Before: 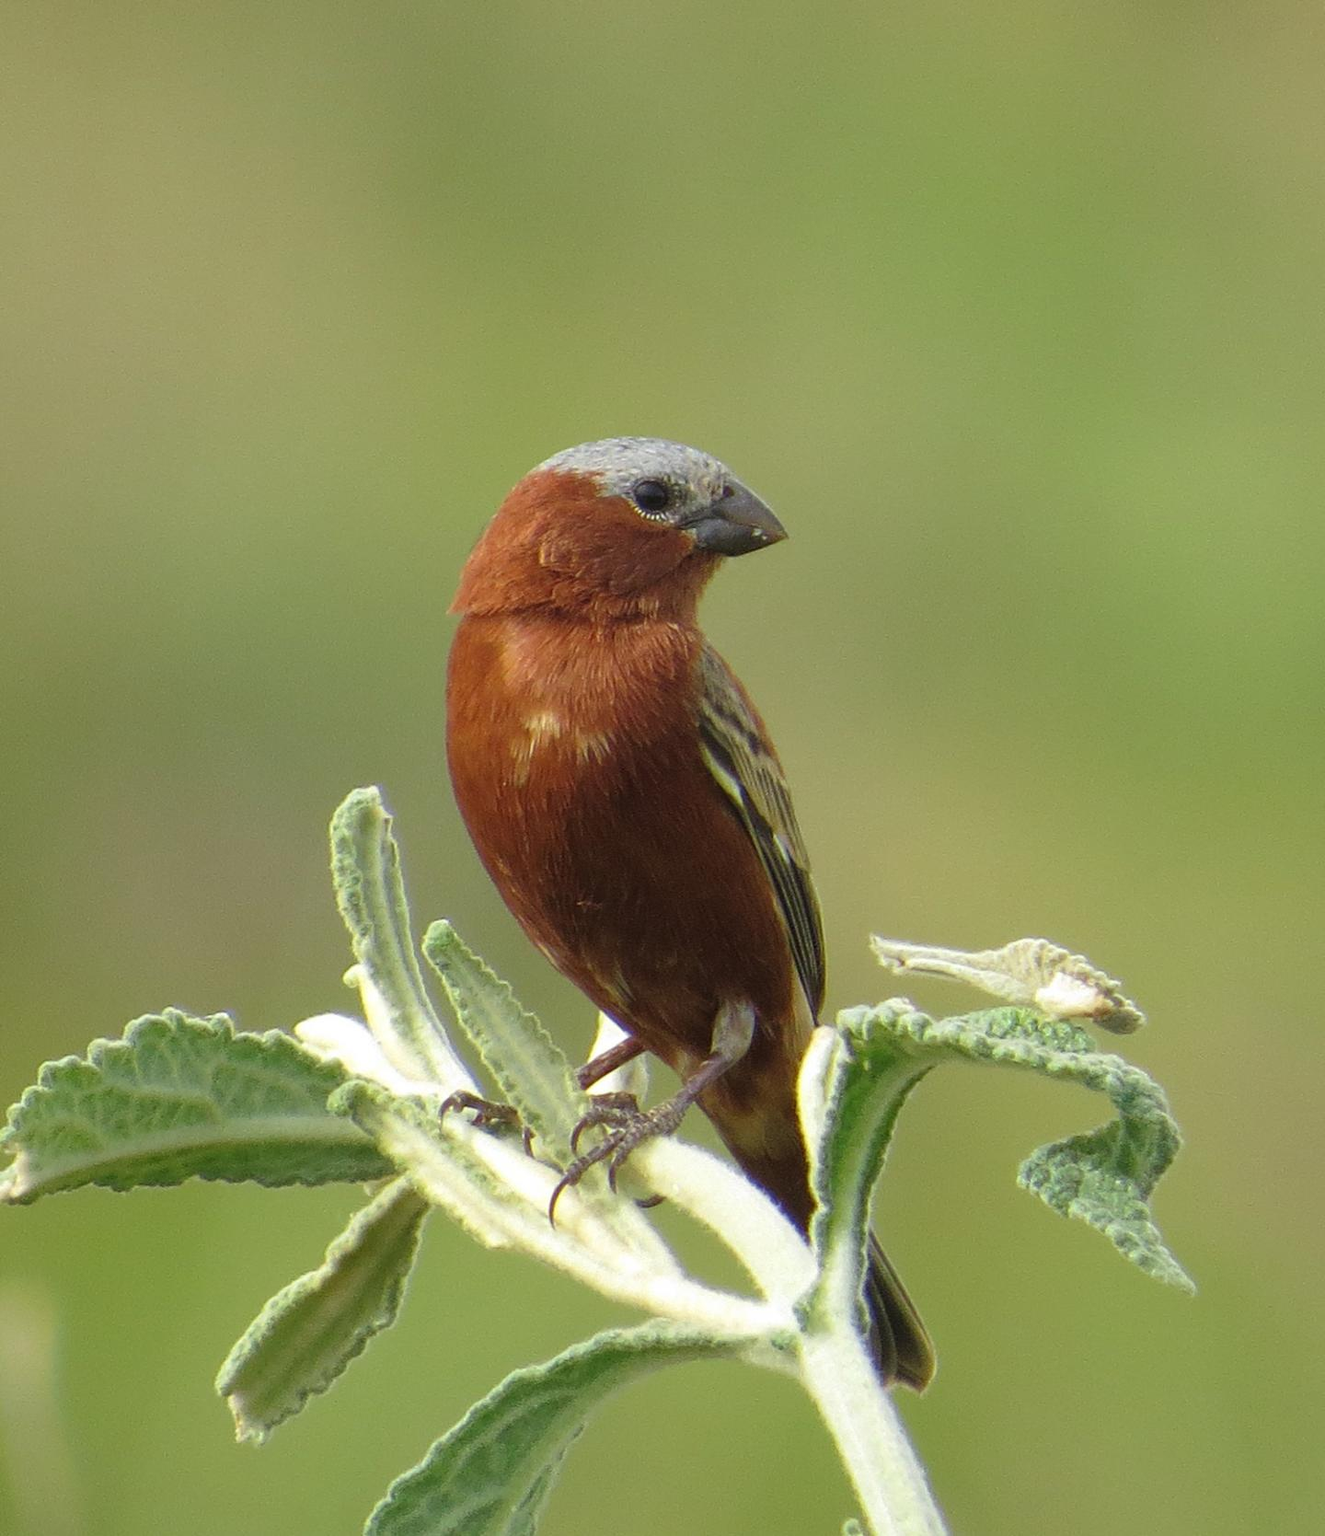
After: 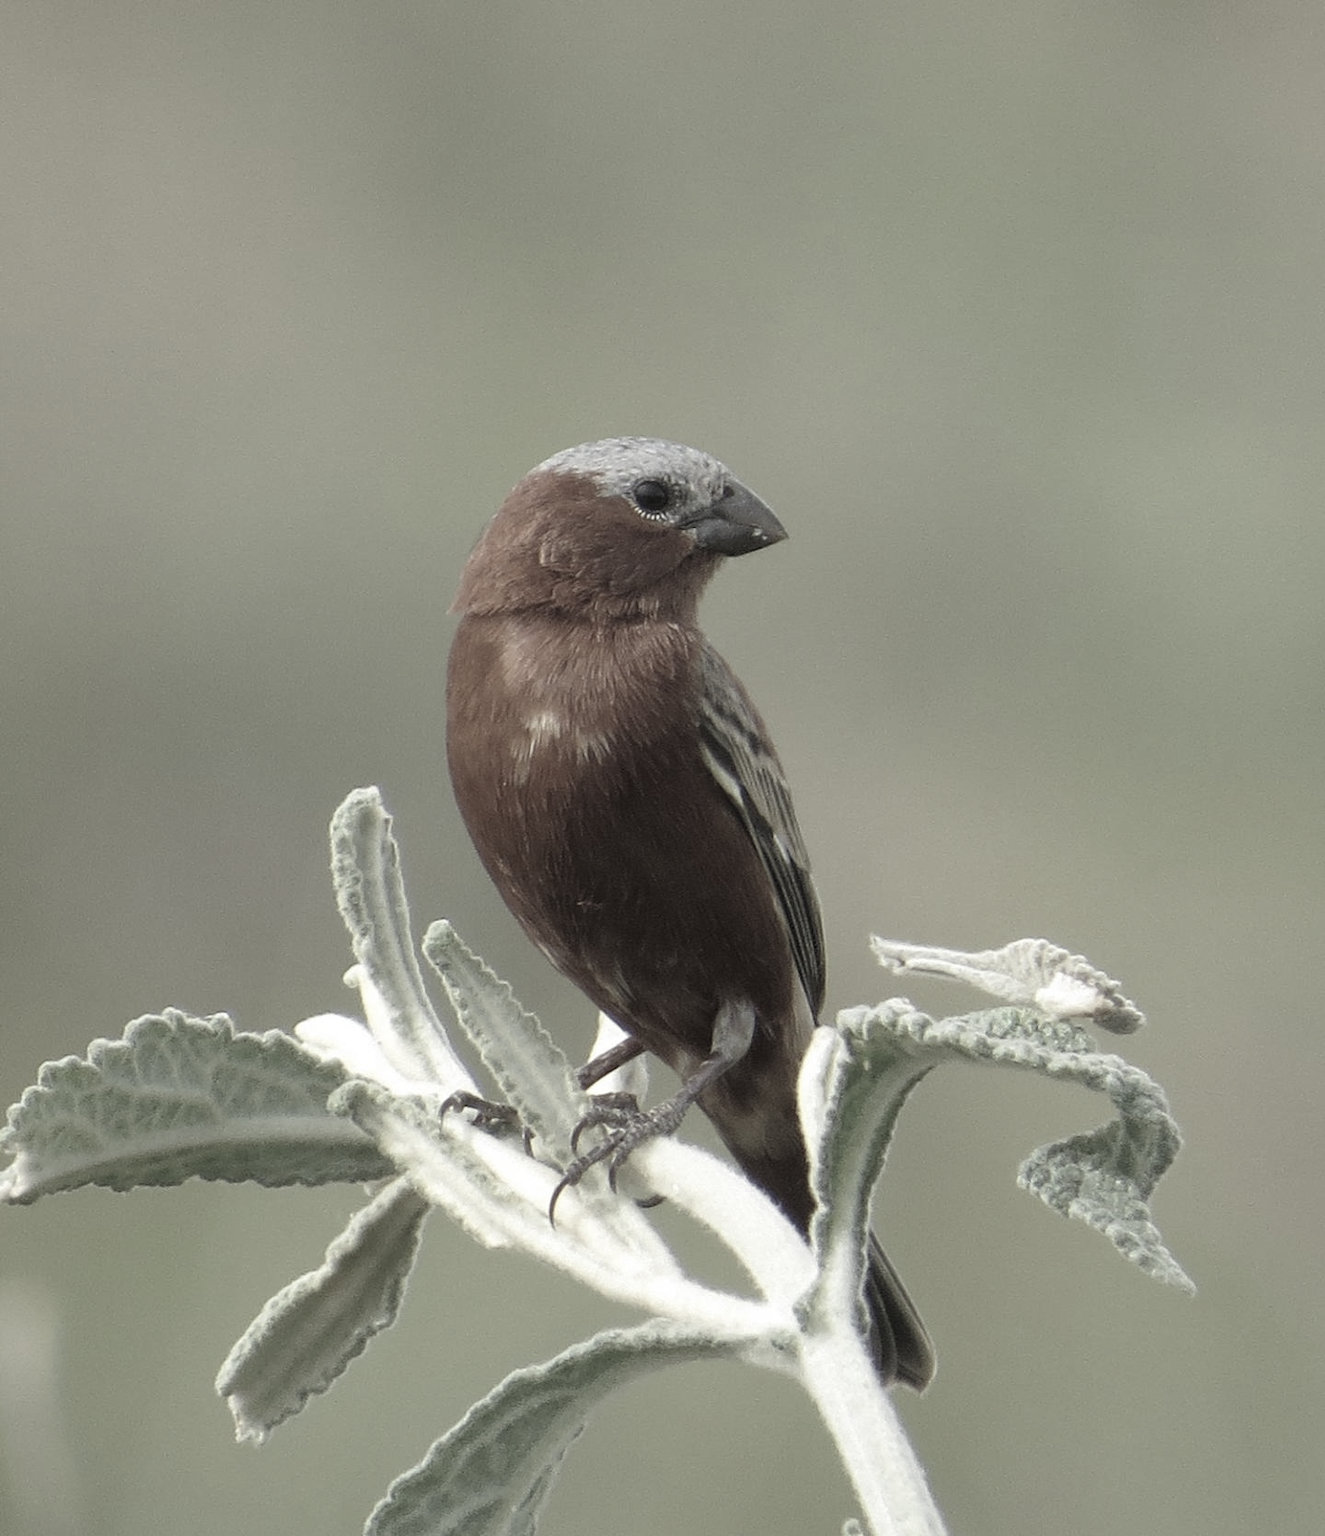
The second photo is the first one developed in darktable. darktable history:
color correction: highlights b* 0.055, saturation 0.247
